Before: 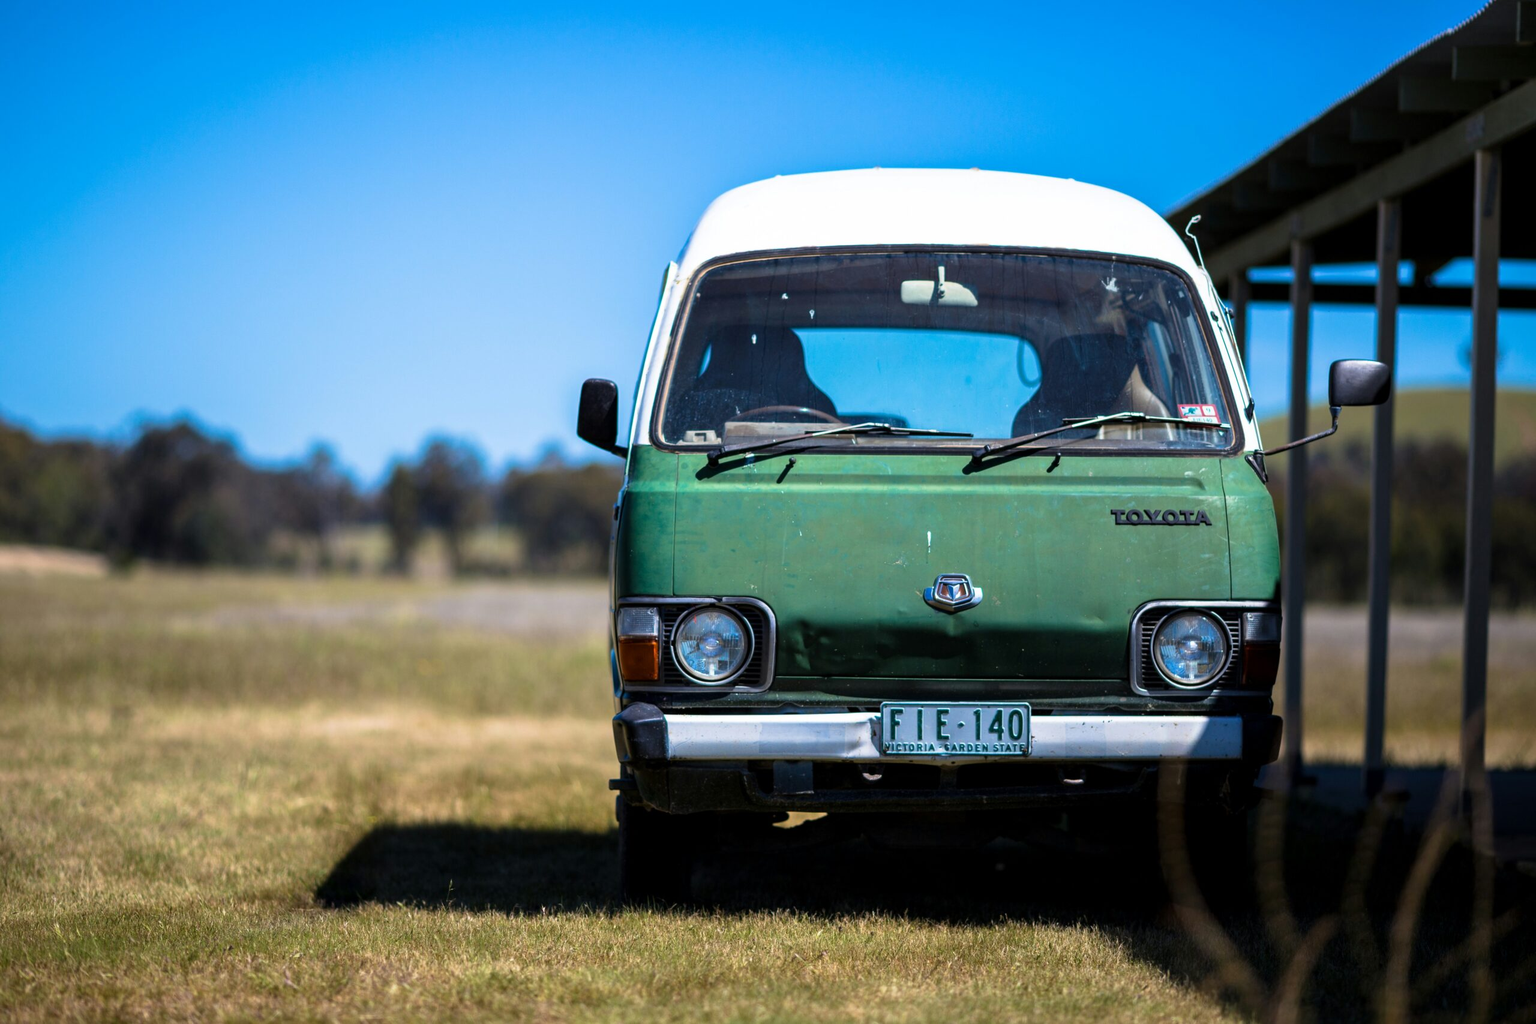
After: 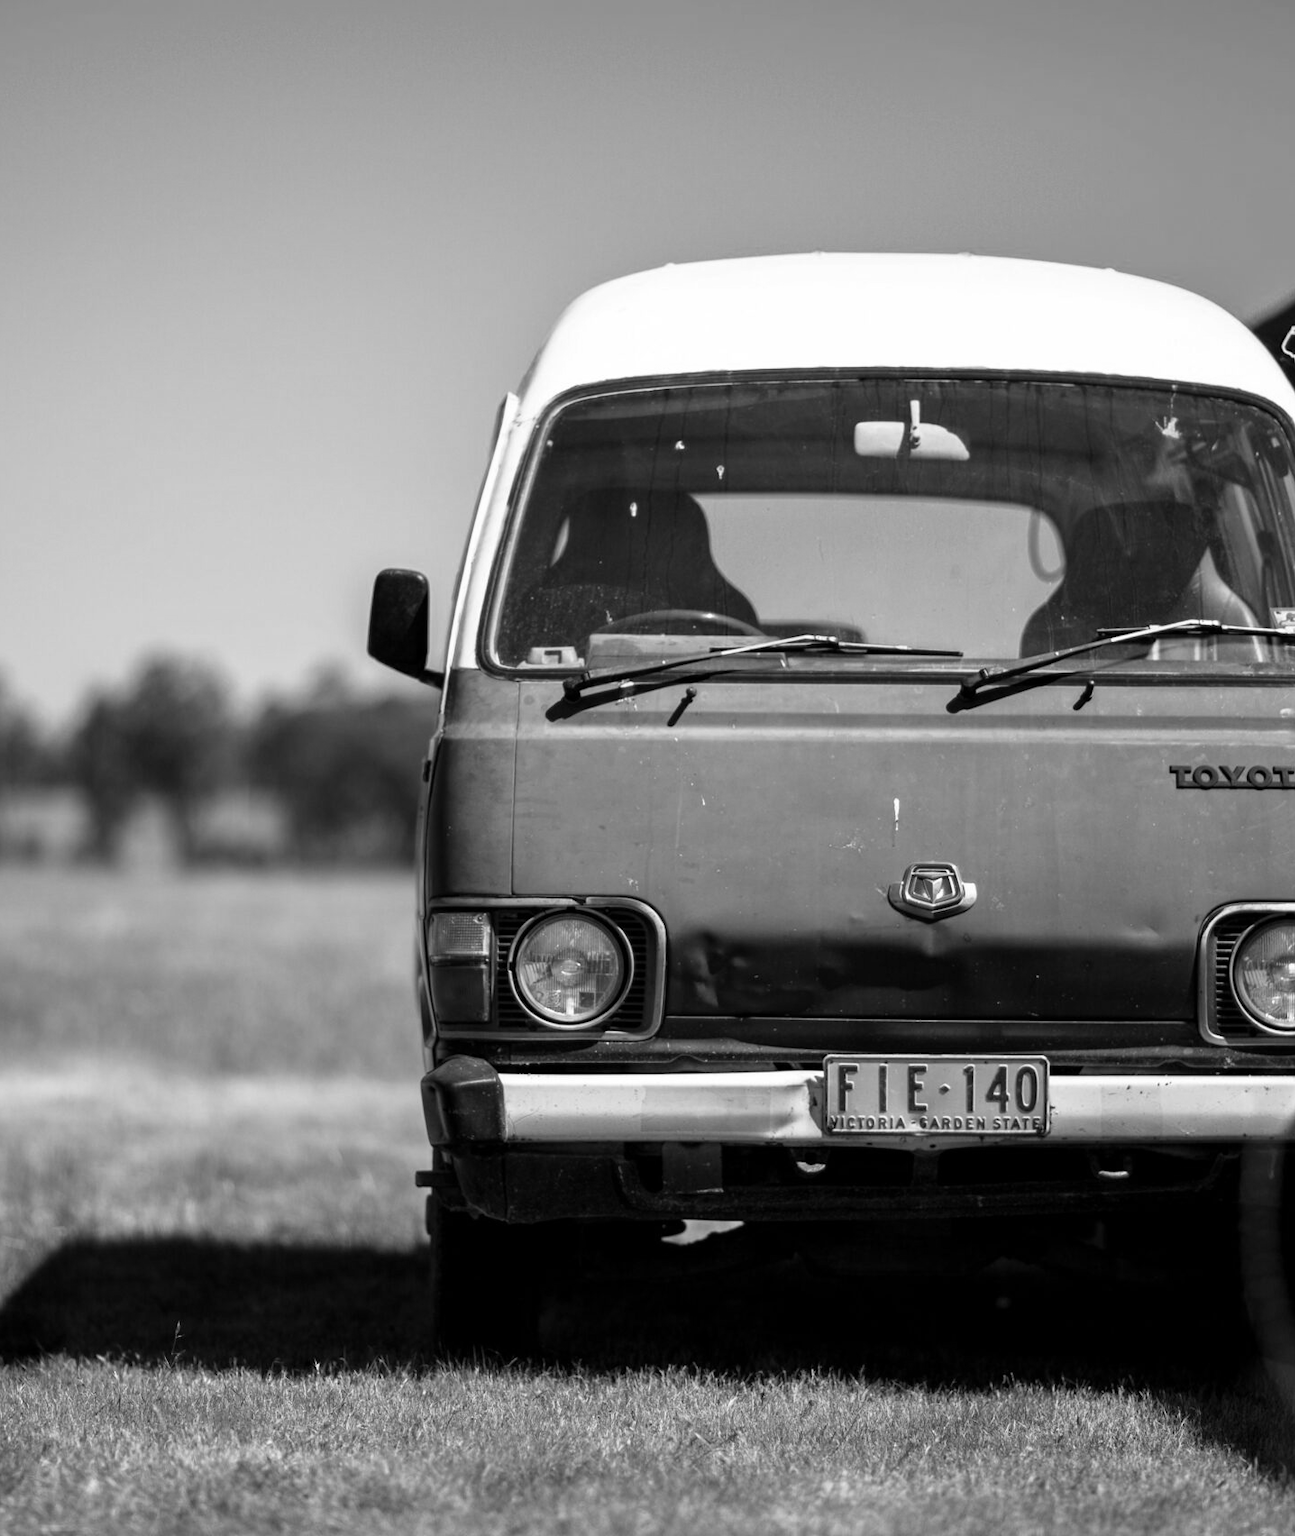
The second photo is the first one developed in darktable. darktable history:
crop: left 21.674%, right 22.086%
monochrome: on, module defaults
